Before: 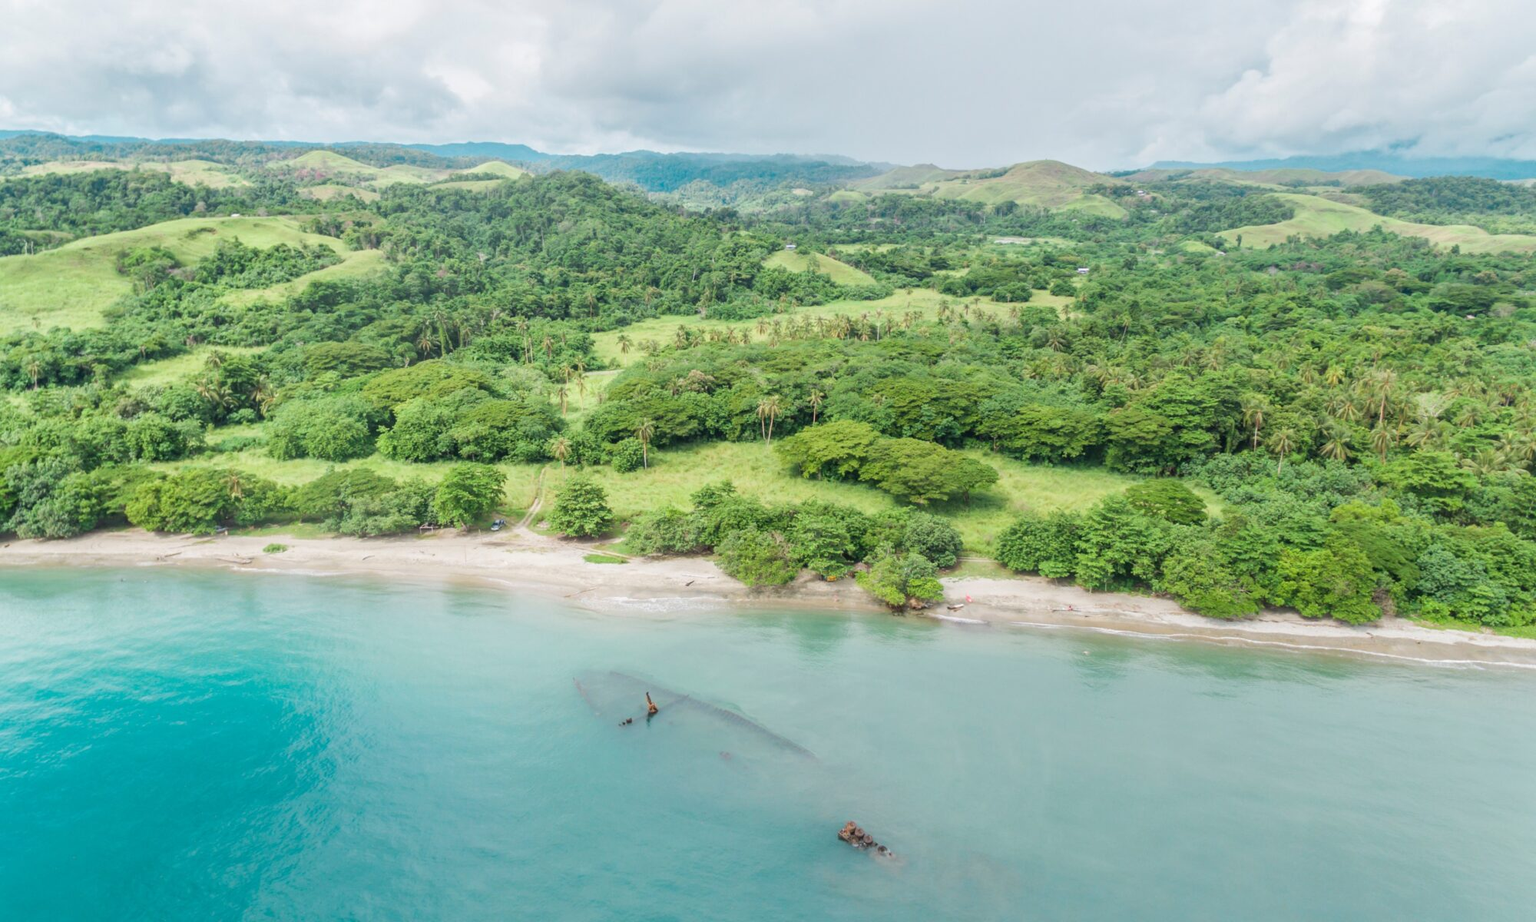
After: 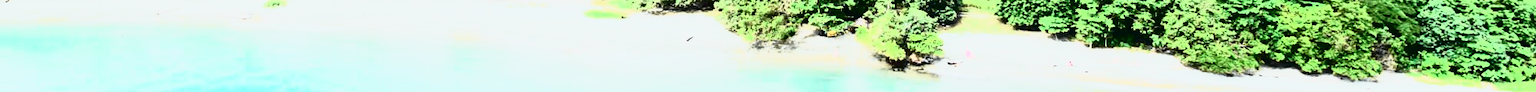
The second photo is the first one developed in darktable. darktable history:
tone curve: curves: ch0 [(0, 0.015) (0.091, 0.055) (0.184, 0.159) (0.304, 0.382) (0.492, 0.579) (0.628, 0.755) (0.832, 0.932) (0.984, 0.963)]; ch1 [(0, 0) (0.34, 0.235) (0.46, 0.46) (0.515, 0.502) (0.553, 0.567) (0.764, 0.815) (1, 1)]; ch2 [(0, 0) (0.44, 0.458) (0.479, 0.492) (0.524, 0.507) (0.557, 0.567) (0.673, 0.699) (1, 1)], color space Lab, independent channels, preserve colors none
graduated density: on, module defaults
contrast brightness saturation: contrast 0.93, brightness 0.2
crop and rotate: top 59.084%, bottom 30.916%
white balance: red 0.974, blue 1.044
